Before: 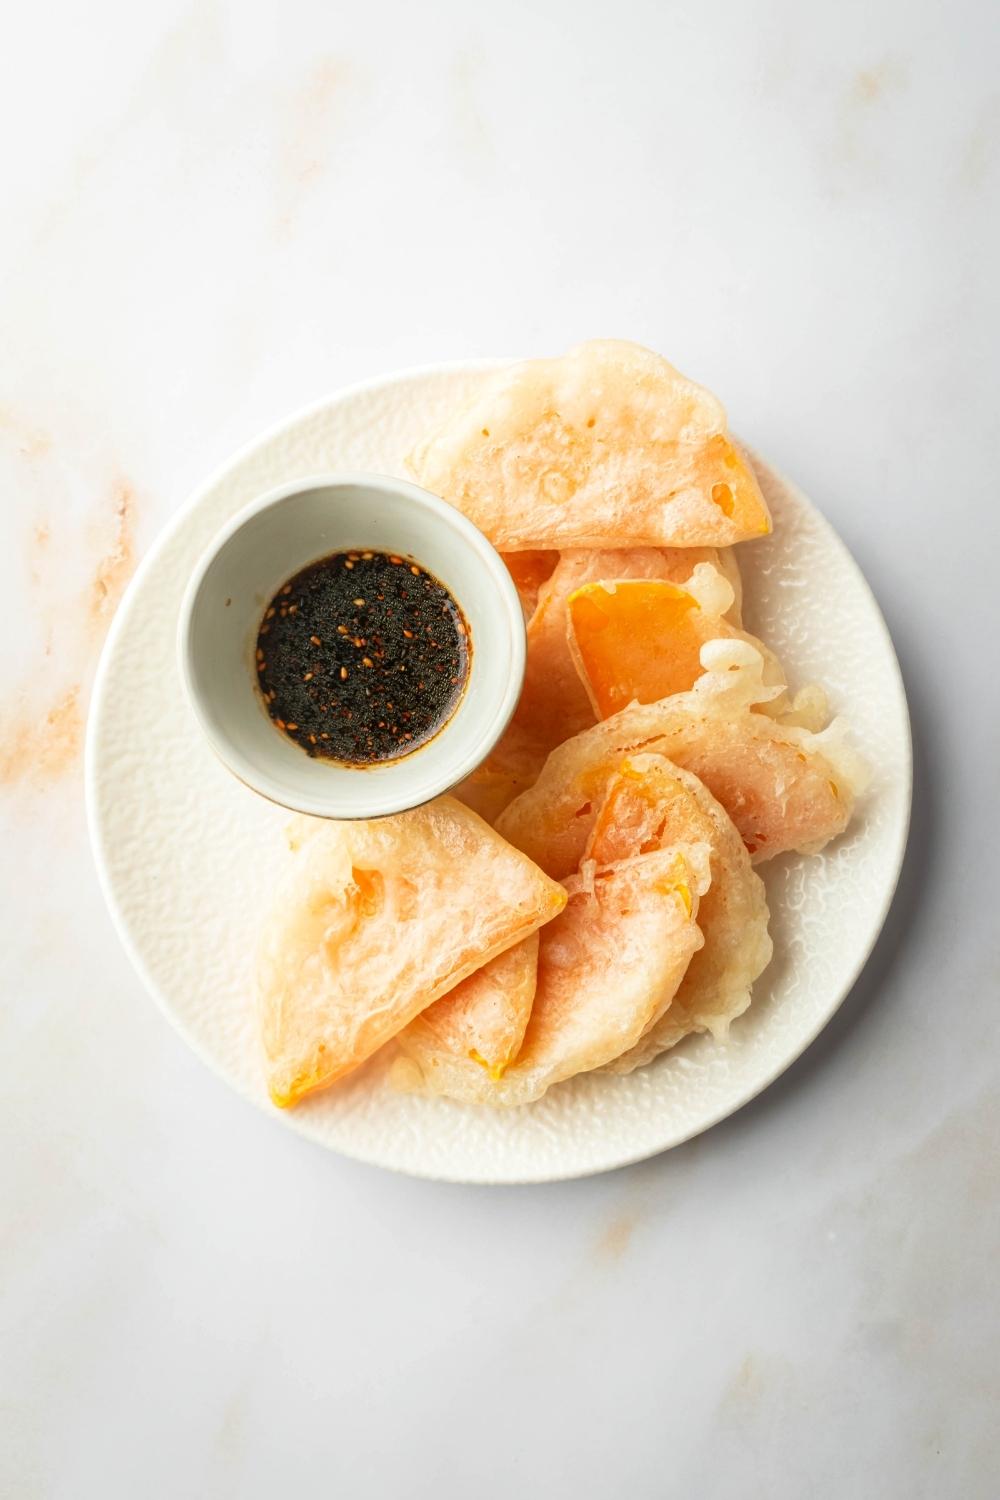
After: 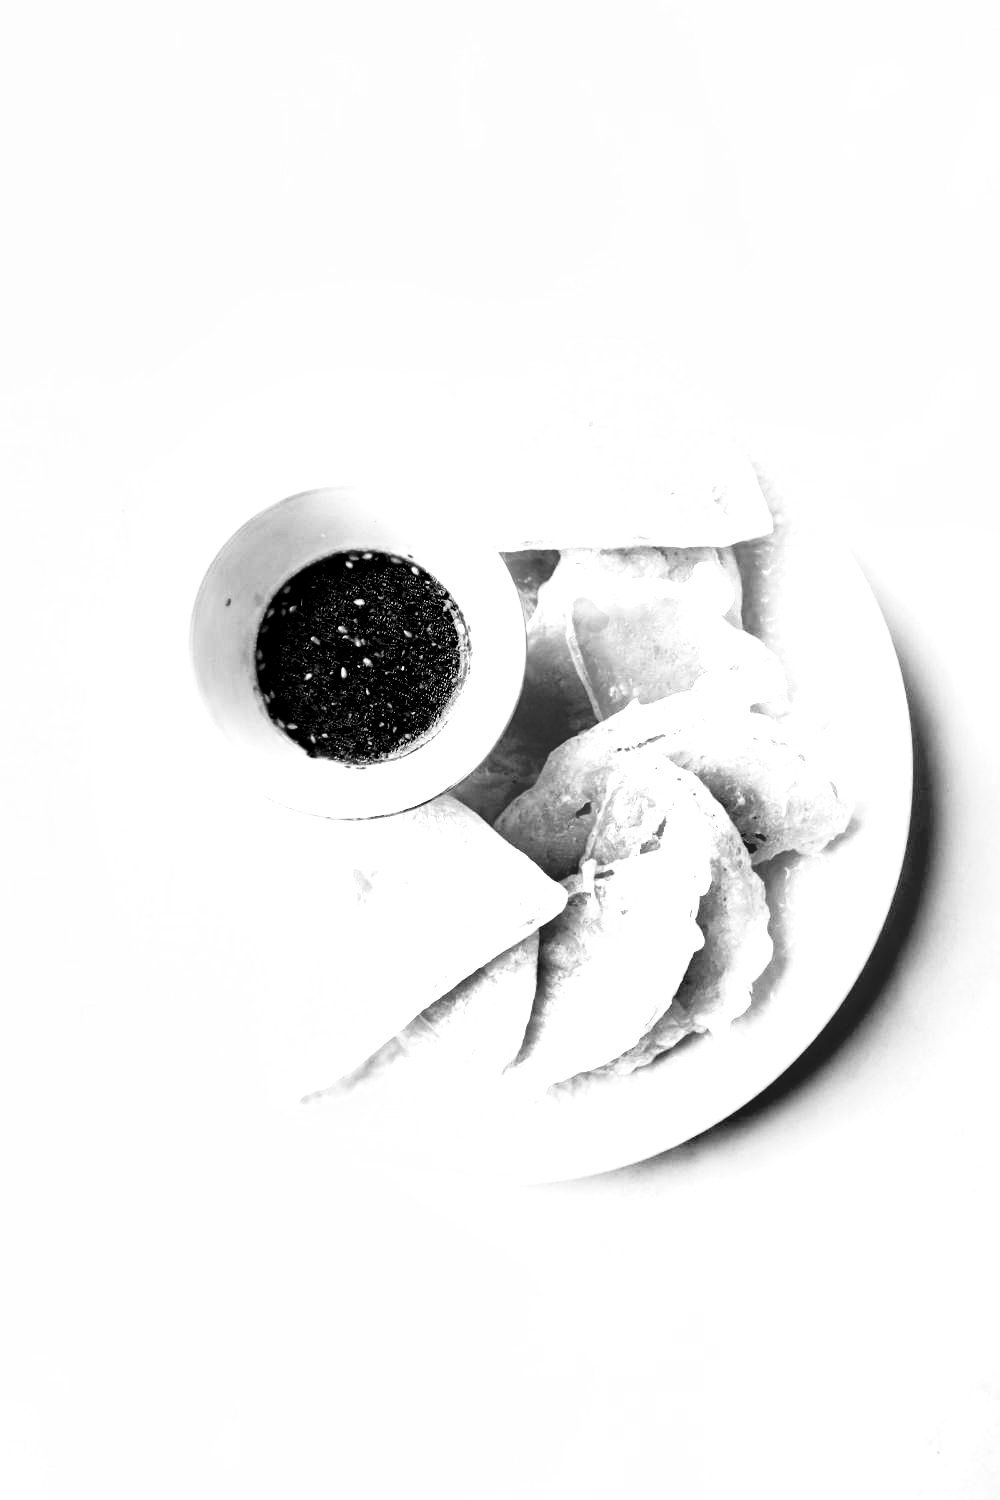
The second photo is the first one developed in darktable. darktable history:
shadows and highlights: shadows 12.99, white point adjustment 1.33, soften with gaussian
tone equalizer: -8 EV -0.774 EV, -7 EV -0.722 EV, -6 EV -0.576 EV, -5 EV -0.368 EV, -3 EV 0.378 EV, -2 EV 0.6 EV, -1 EV 0.7 EV, +0 EV 0.731 EV, mask exposure compensation -0.497 EV
exposure: black level correction 0.027, exposure 0.183 EV, compensate highlight preservation false
color zones: curves: ch0 [(0.002, 0.593) (0.143, 0.417) (0.285, 0.541) (0.455, 0.289) (0.608, 0.327) (0.727, 0.283) (0.869, 0.571) (1, 0.603)]; ch1 [(0, 0) (0.143, 0) (0.286, 0) (0.429, 0) (0.571, 0) (0.714, 0) (0.857, 0)]
base curve: curves: ch0 [(0, 0) (0.028, 0.03) (0.121, 0.232) (0.46, 0.748) (0.859, 0.968) (1, 1)], preserve colors none
